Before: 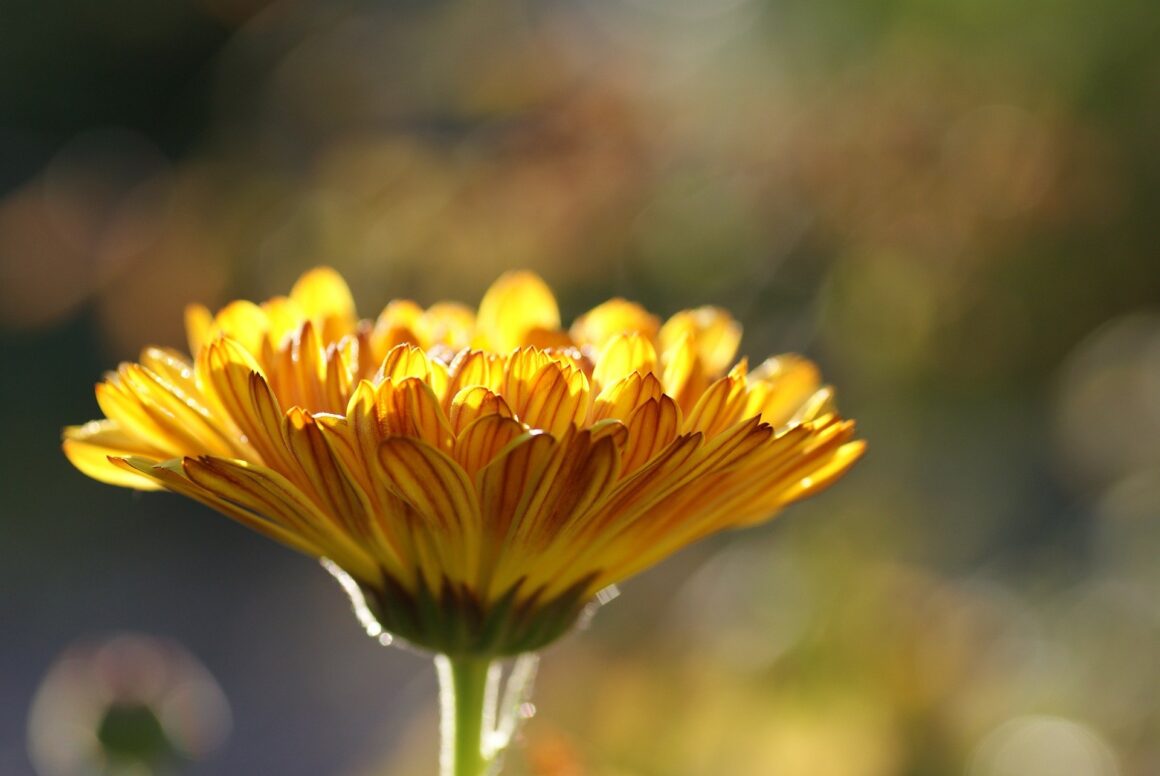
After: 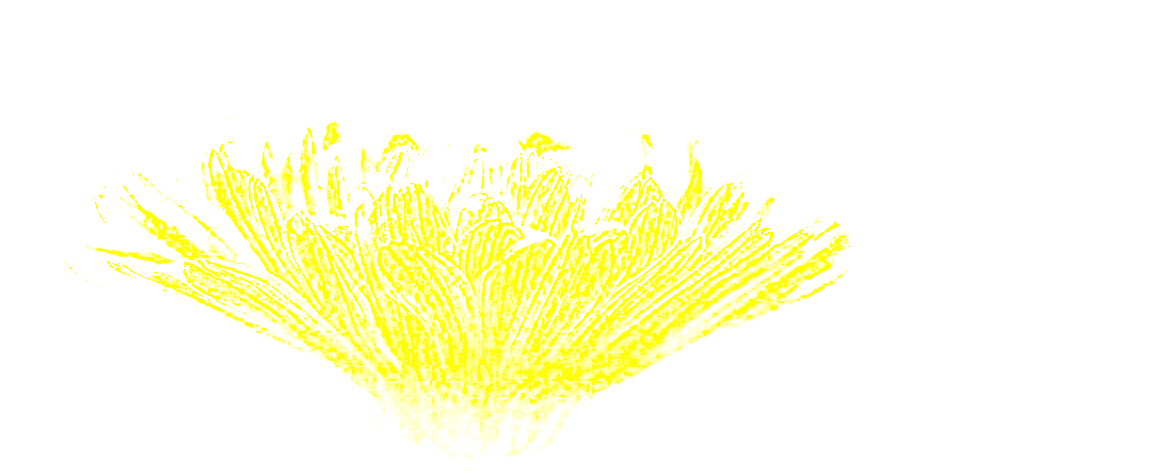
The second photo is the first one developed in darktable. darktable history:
exposure: exposure 8 EV, compensate highlight preservation false
crop and rotate: top 25.357%, bottom 13.942%
